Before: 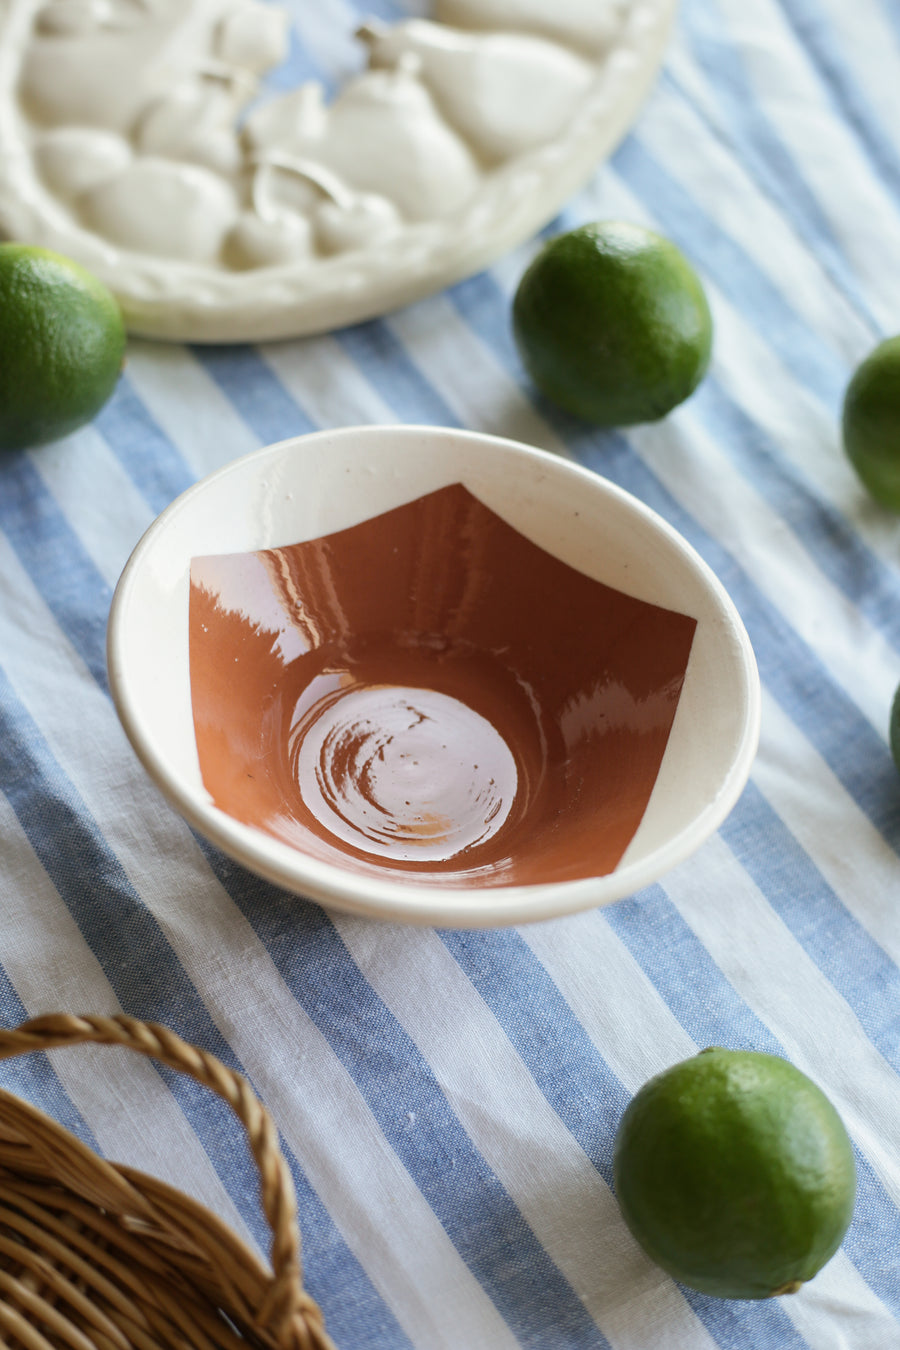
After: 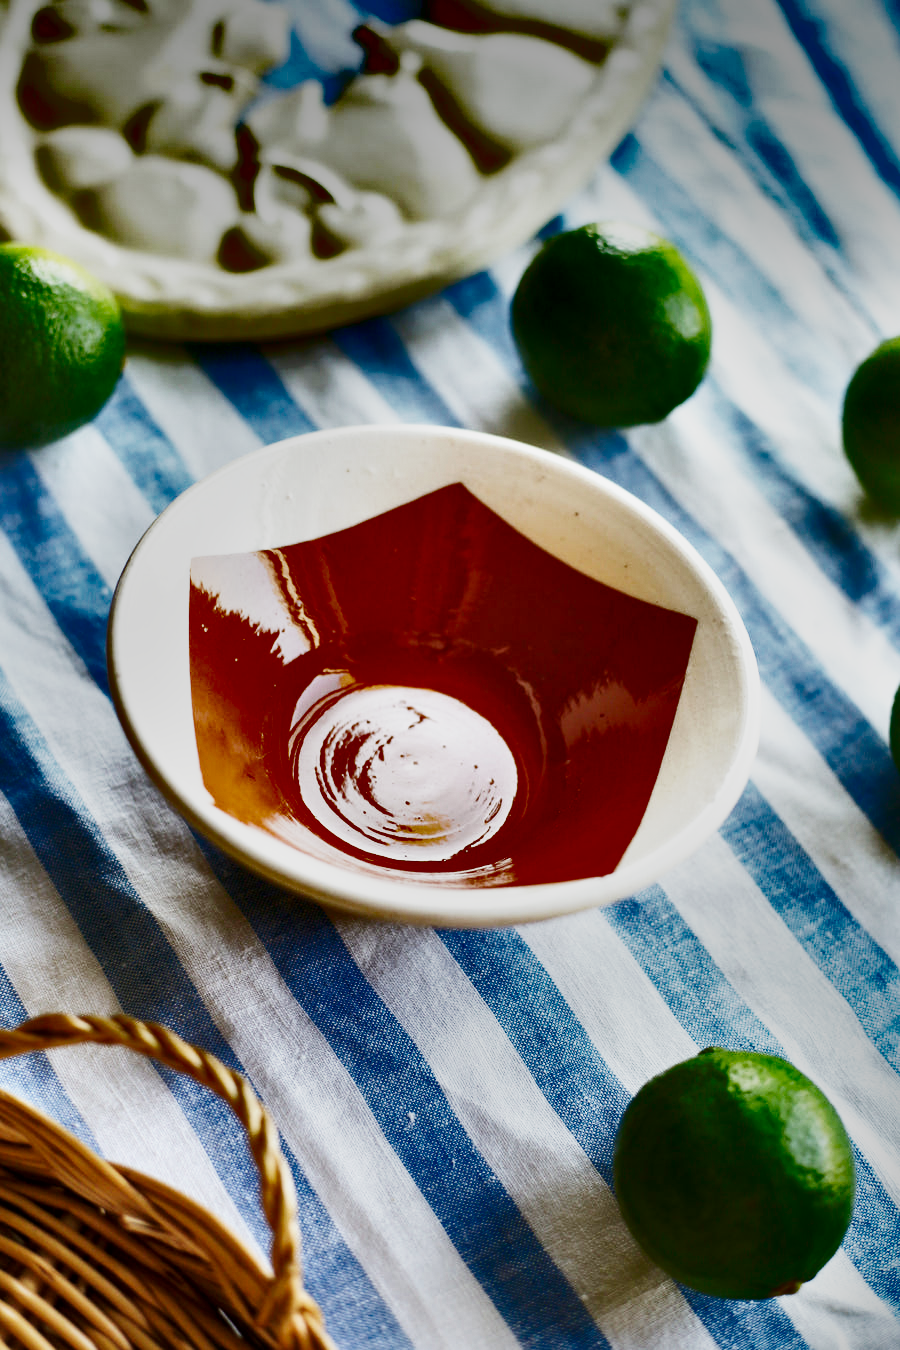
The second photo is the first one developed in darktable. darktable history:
local contrast: mode bilateral grid, contrast 20, coarseness 50, detail 130%, midtone range 0.2
base curve: curves: ch0 [(0, 0) (0.007, 0.004) (0.027, 0.03) (0.046, 0.07) (0.207, 0.54) (0.442, 0.872) (0.673, 0.972) (1, 1)], preserve colors none
shadows and highlights: radius 123.98, shadows 100, white point adjustment -3, highlights -100, highlights color adjustment 89.84%, soften with gaussian
